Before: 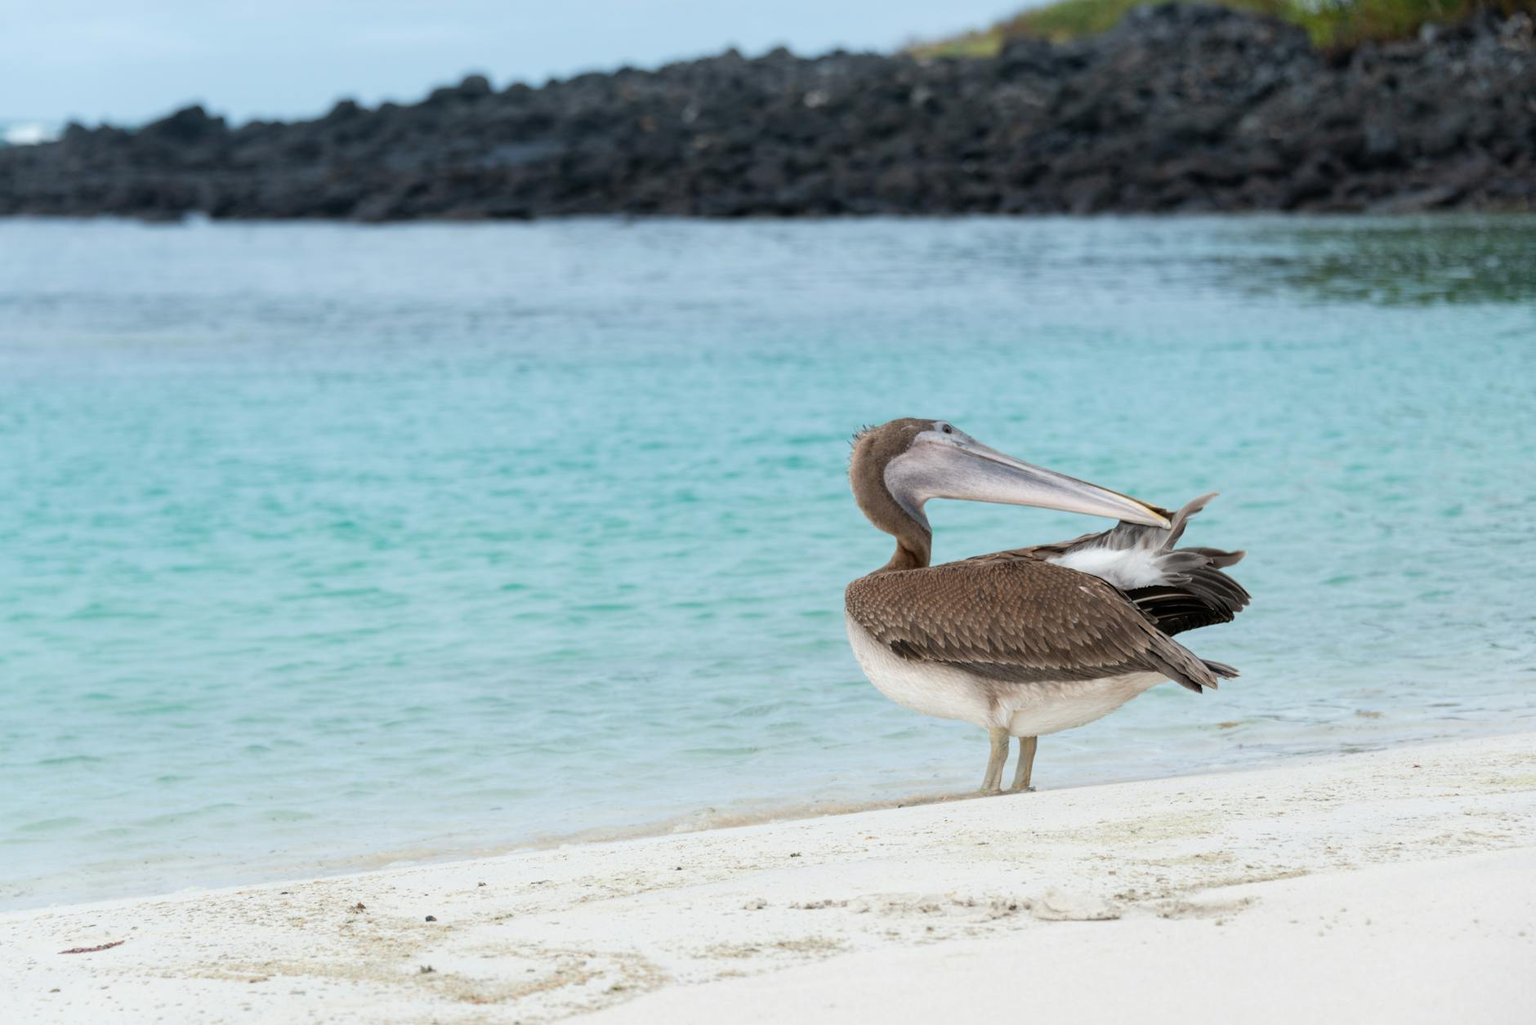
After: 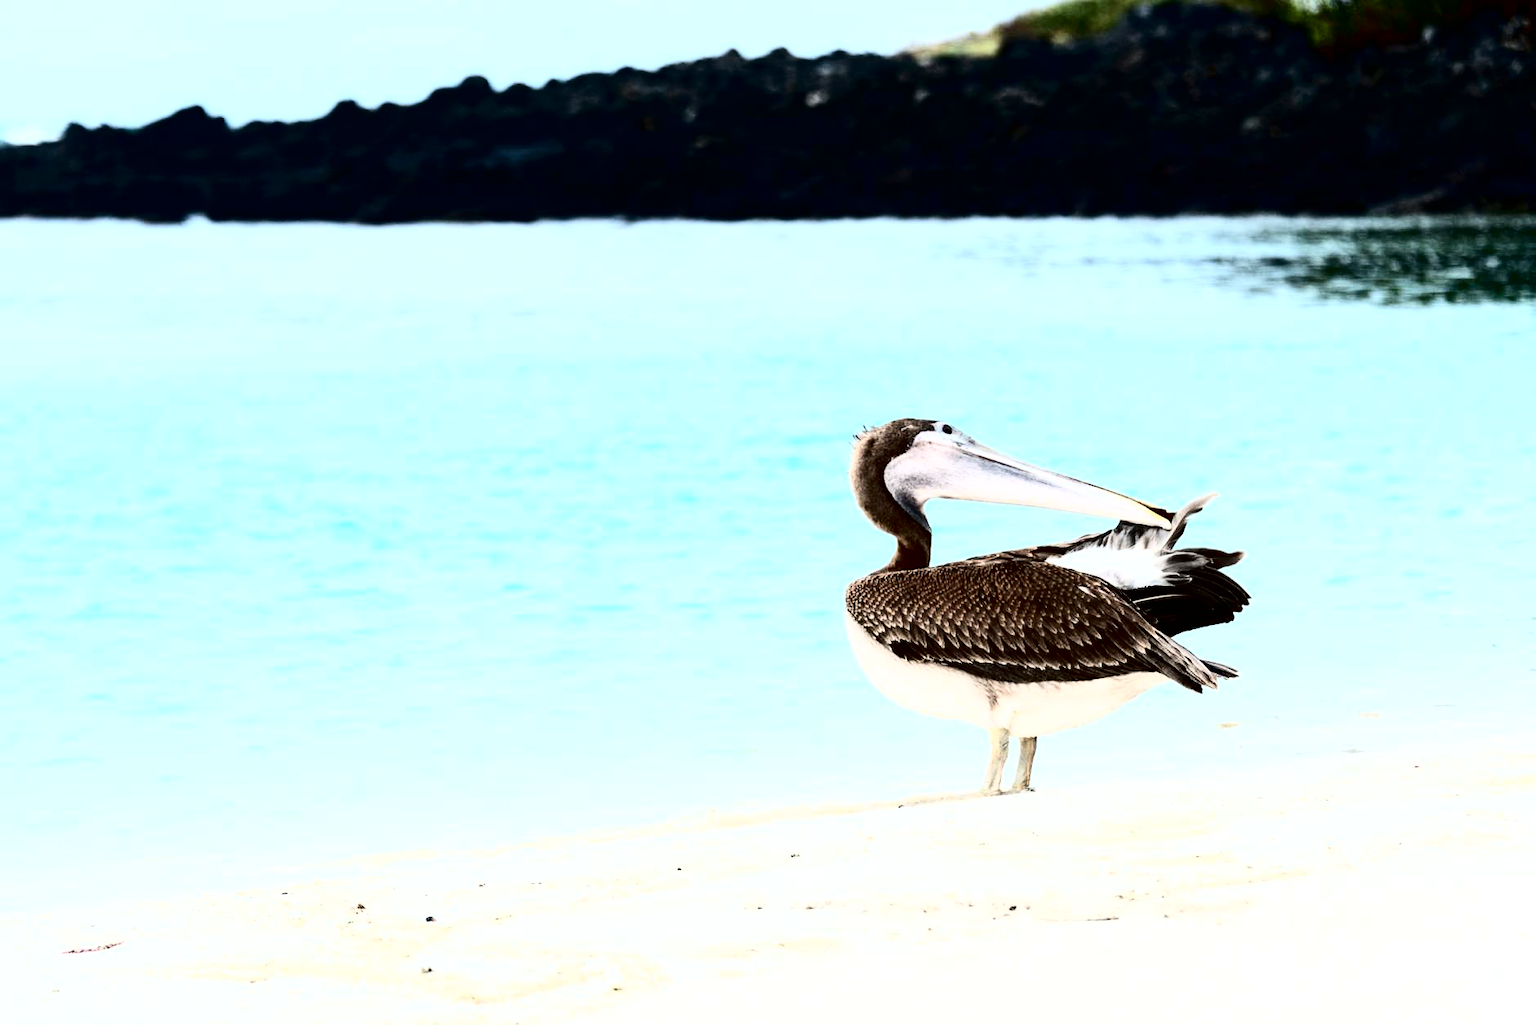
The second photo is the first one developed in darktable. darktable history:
contrast brightness saturation: contrast 0.396, brightness 0.048, saturation 0.253
tone curve: curves: ch0 [(0, 0) (0.003, 0.002) (0.011, 0.002) (0.025, 0.002) (0.044, 0.002) (0.069, 0.002) (0.1, 0.003) (0.136, 0.008) (0.177, 0.03) (0.224, 0.058) (0.277, 0.139) (0.335, 0.233) (0.399, 0.363) (0.468, 0.506) (0.543, 0.649) (0.623, 0.781) (0.709, 0.88) (0.801, 0.956) (0.898, 0.994) (1, 1)], color space Lab, independent channels, preserve colors none
